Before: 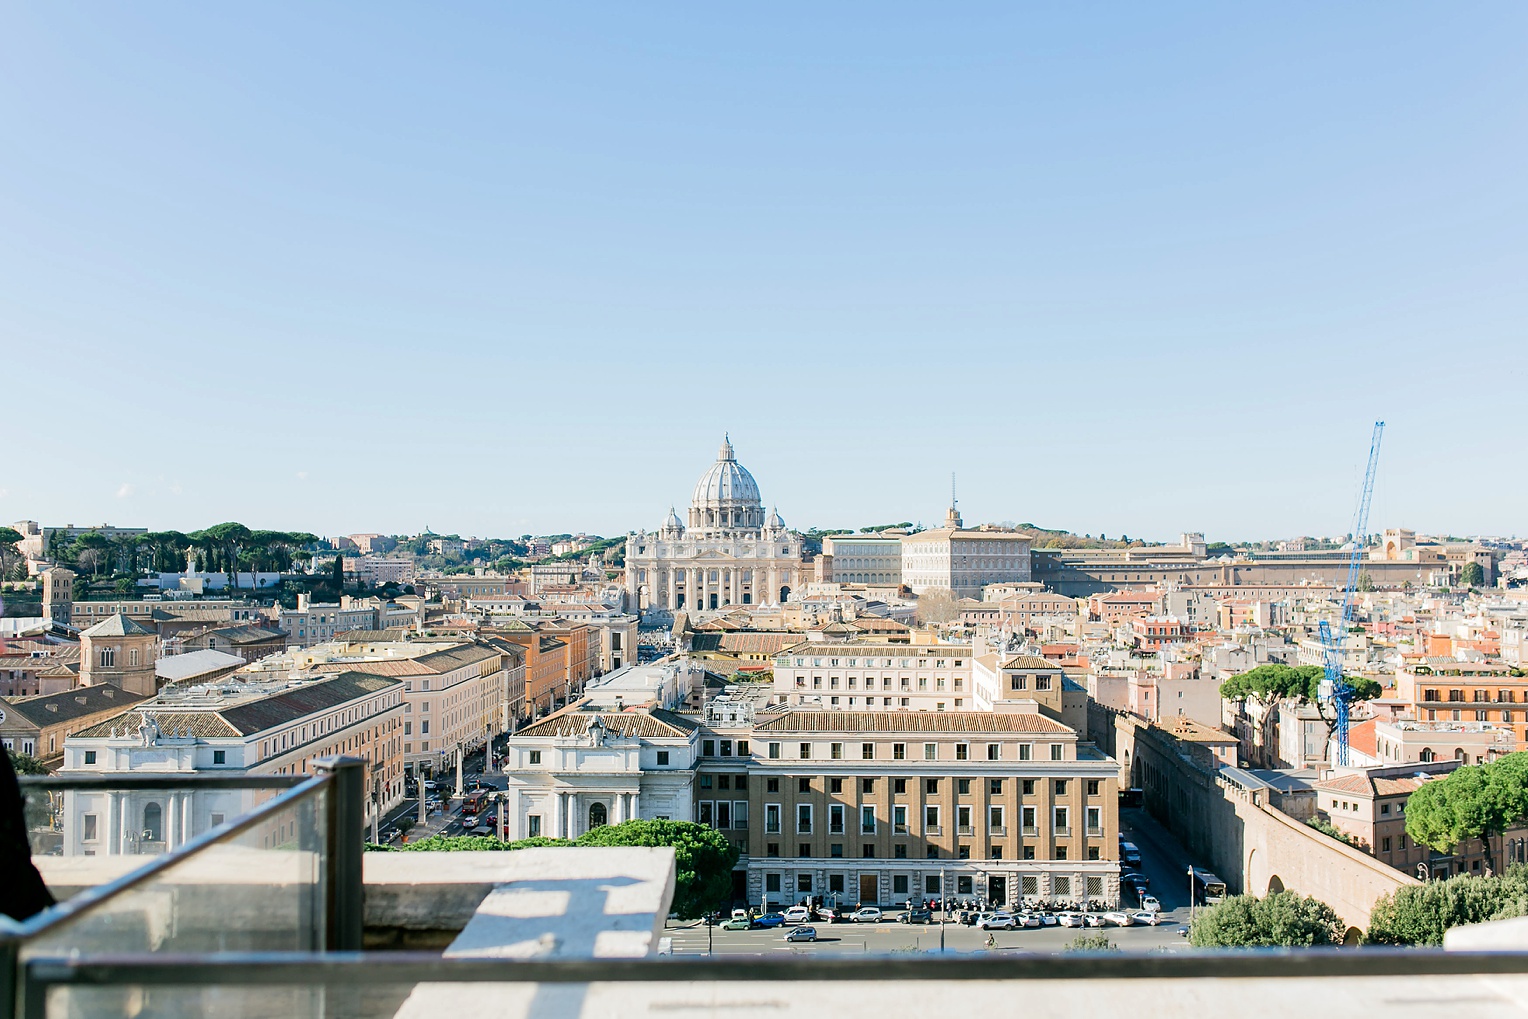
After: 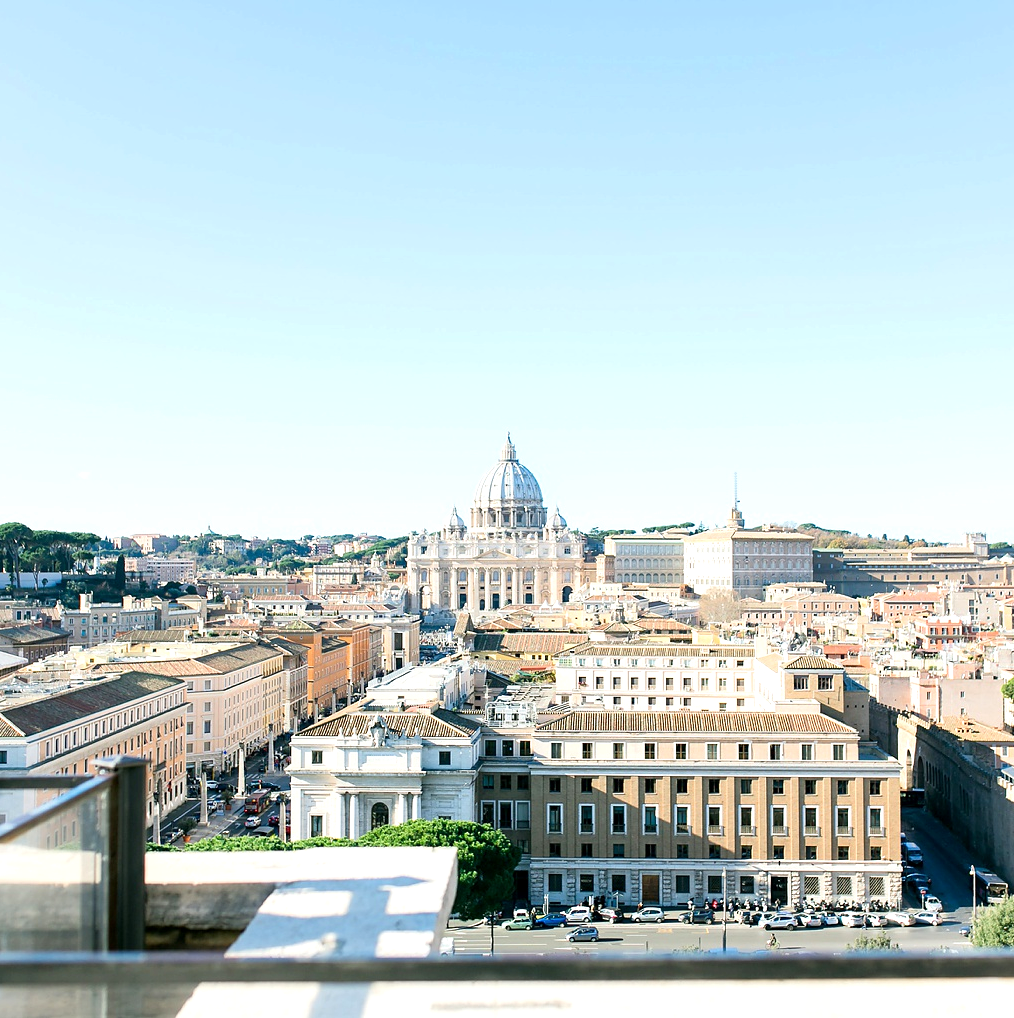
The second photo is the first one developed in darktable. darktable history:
crop and rotate: left 14.314%, right 19.268%
exposure: black level correction 0.001, exposure 0.498 EV, compensate highlight preservation false
